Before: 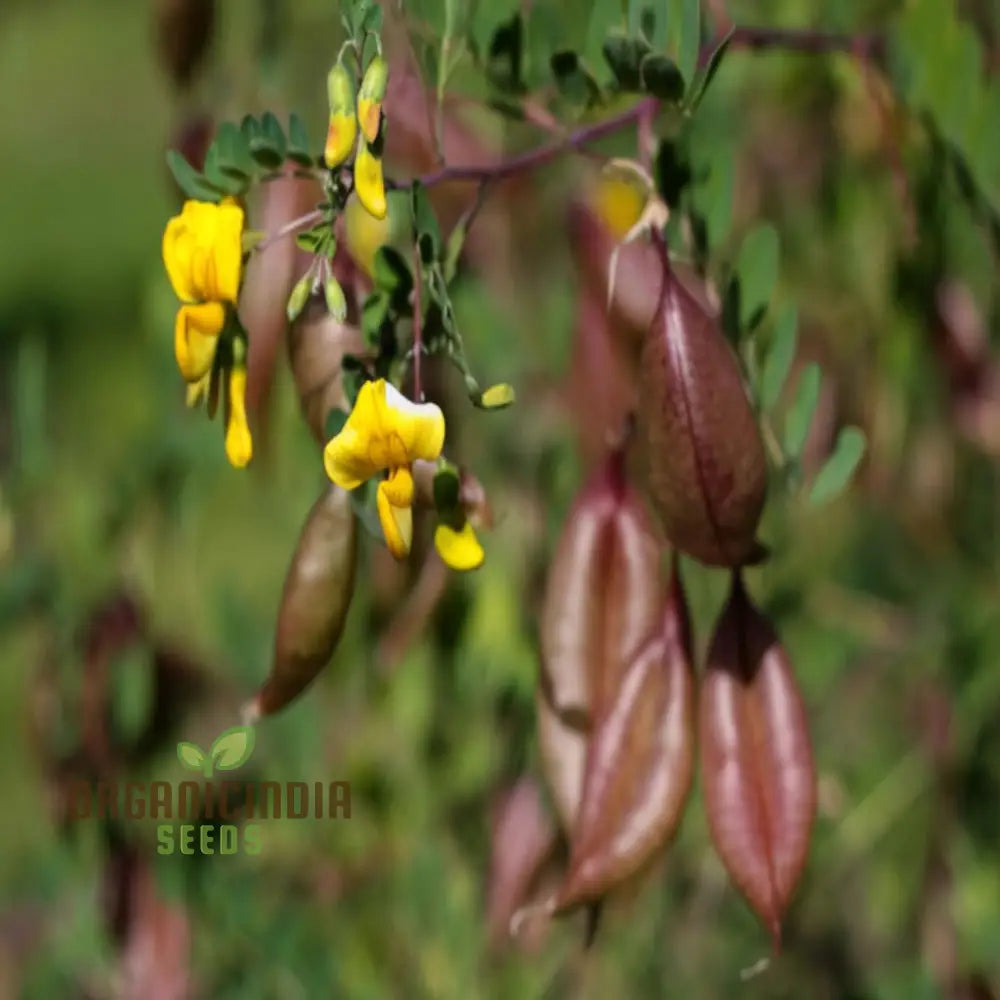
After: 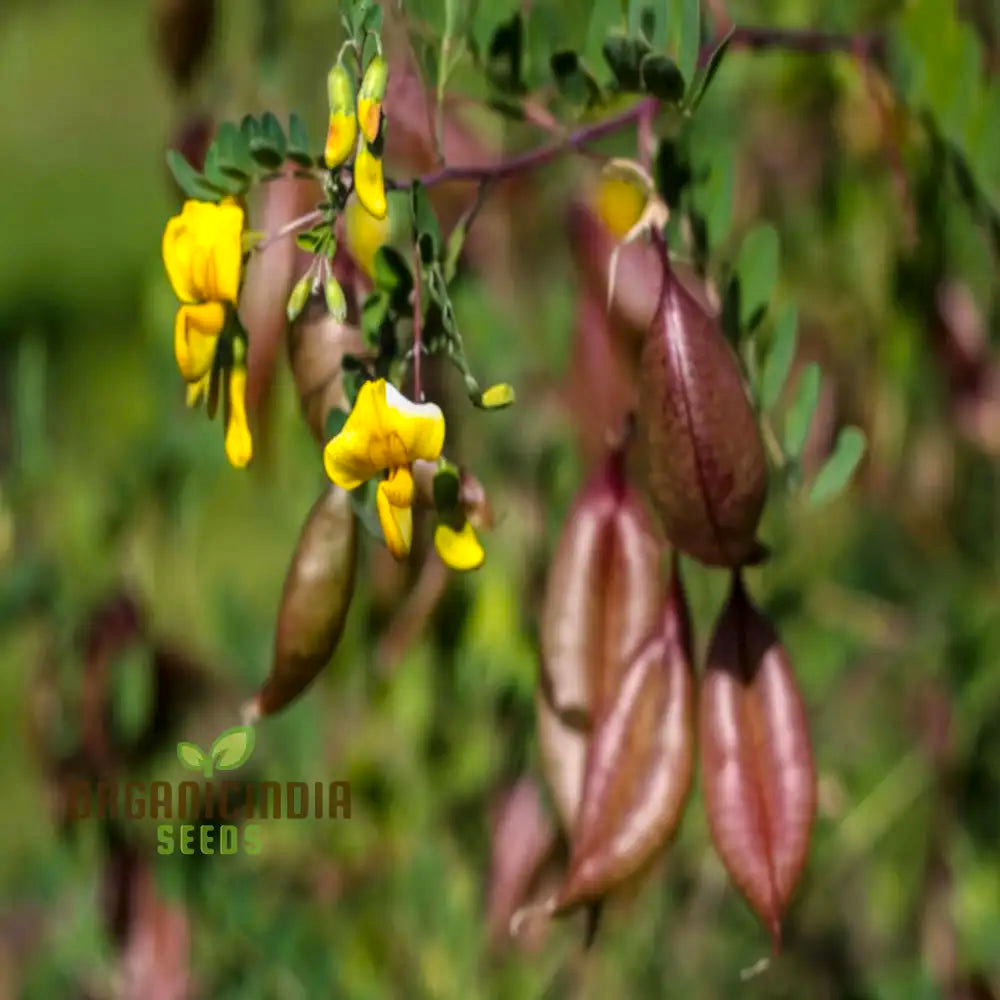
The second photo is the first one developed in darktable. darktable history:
color balance rgb: perceptual saturation grading › global saturation 19.674%, global vibrance 2.474%
local contrast: detail 130%
exposure: black level correction -0.004, exposure 0.055 EV, compensate exposure bias true, compensate highlight preservation false
